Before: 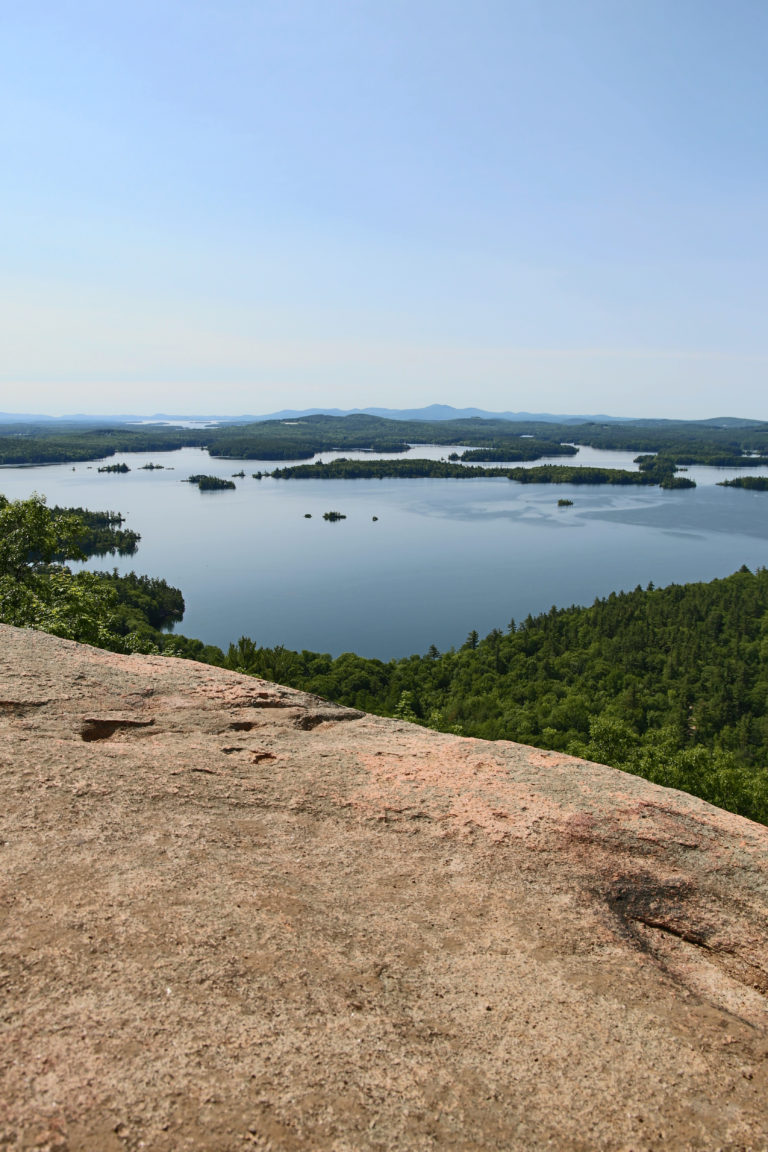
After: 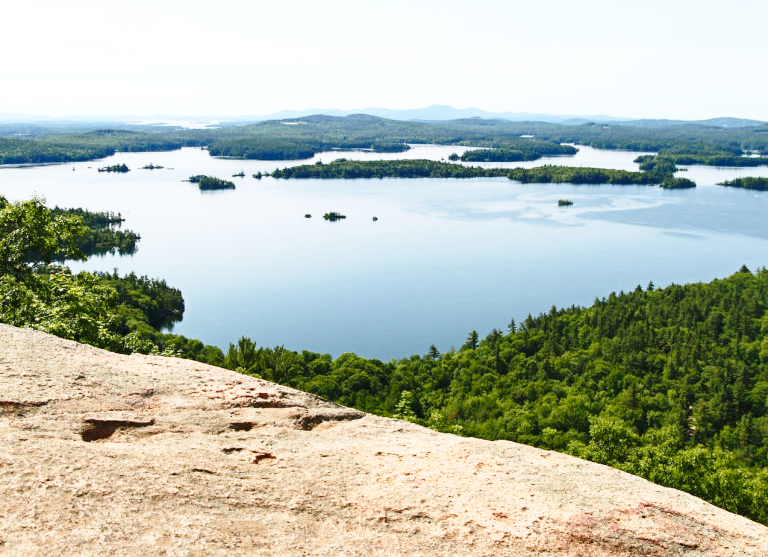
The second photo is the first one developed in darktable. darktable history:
exposure: black level correction 0.001, exposure 0.5 EV, compensate exposure bias true, compensate highlight preservation false
base curve: curves: ch0 [(0, 0) (0.028, 0.03) (0.121, 0.232) (0.46, 0.748) (0.859, 0.968) (1, 1)], preserve colors none
crop and rotate: top 26.056%, bottom 25.543%
